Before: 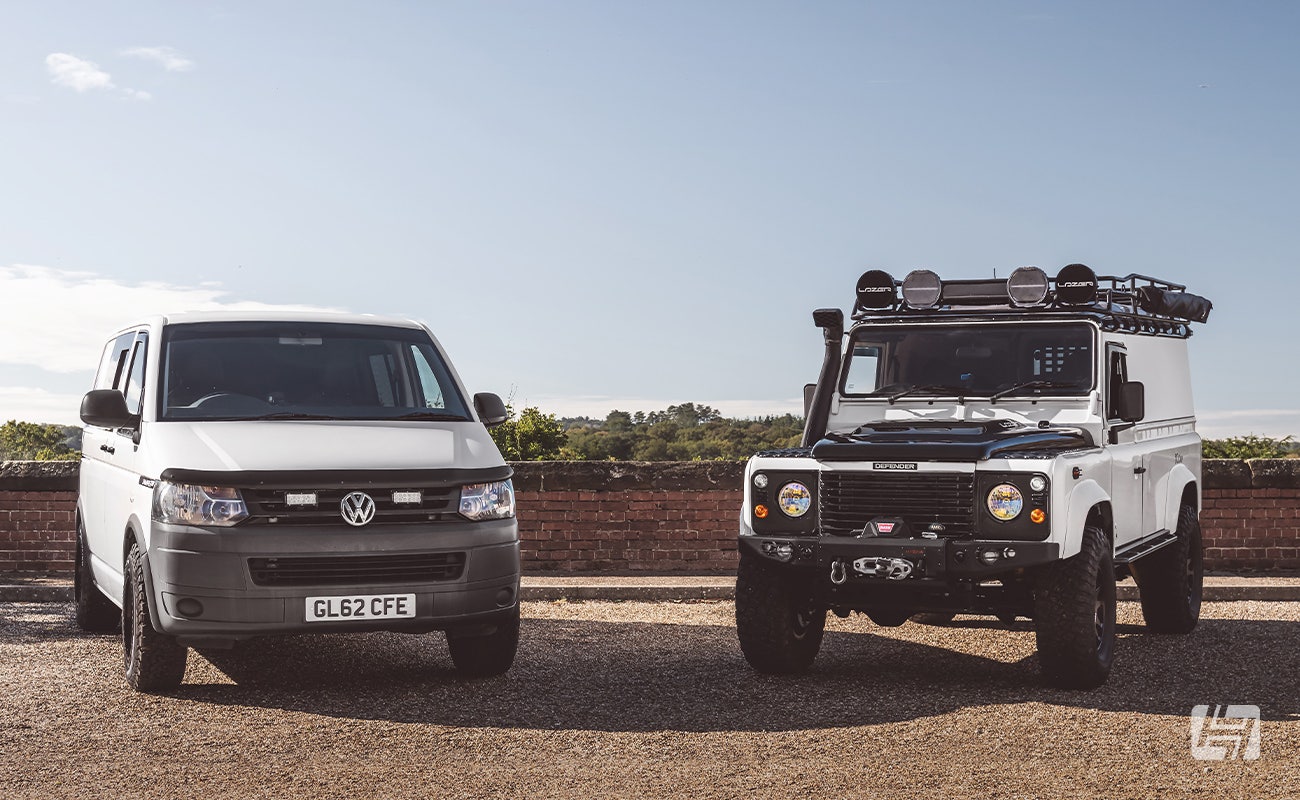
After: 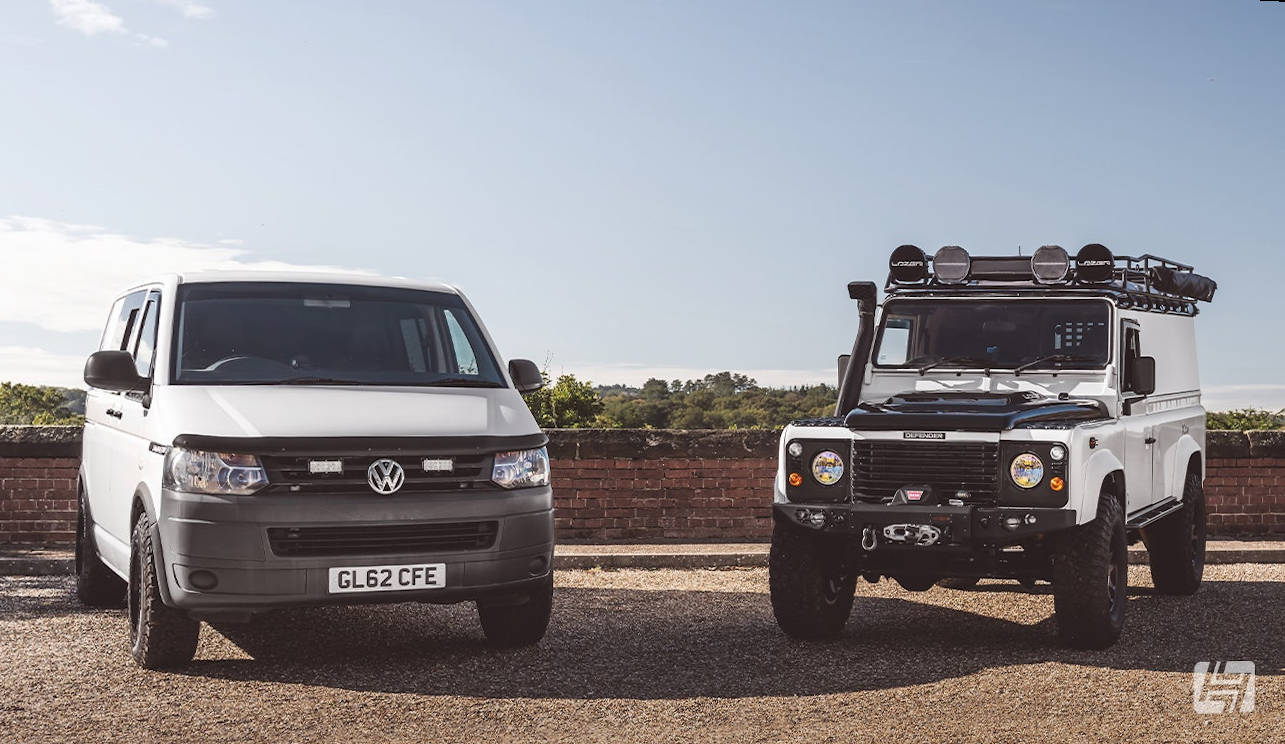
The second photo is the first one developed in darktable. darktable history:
white balance: emerald 1
rotate and perspective: rotation 0.679°, lens shift (horizontal) 0.136, crop left 0.009, crop right 0.991, crop top 0.078, crop bottom 0.95
color balance: mode lift, gamma, gain (sRGB)
color balance rgb: global vibrance 1%, saturation formula JzAzBz (2021)
